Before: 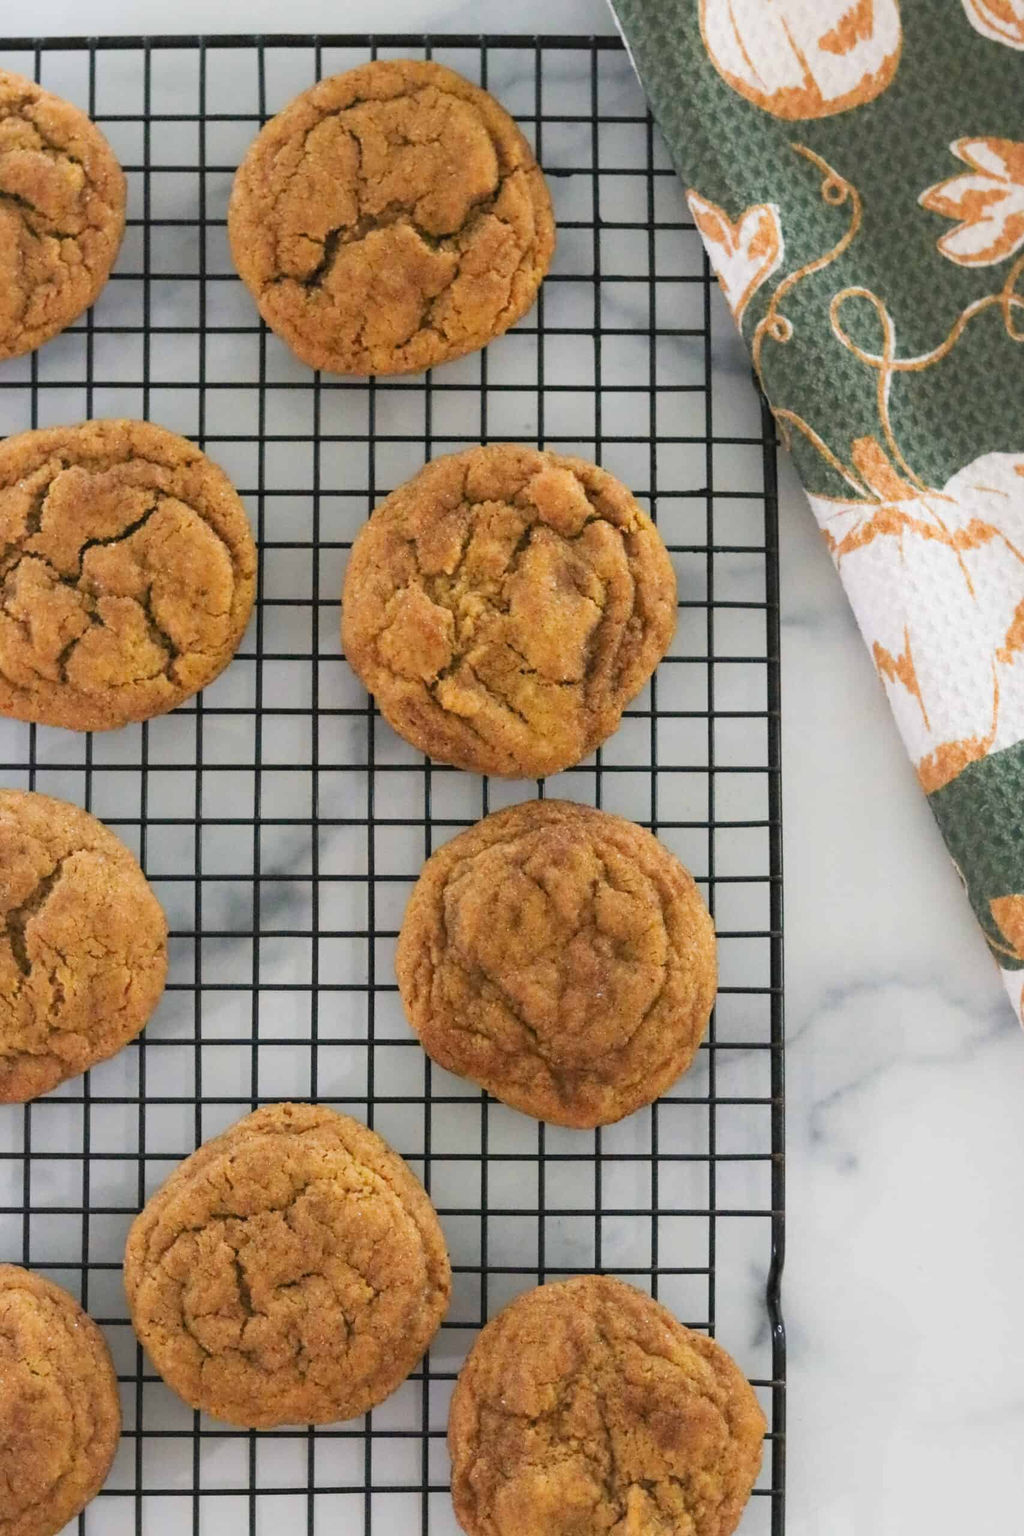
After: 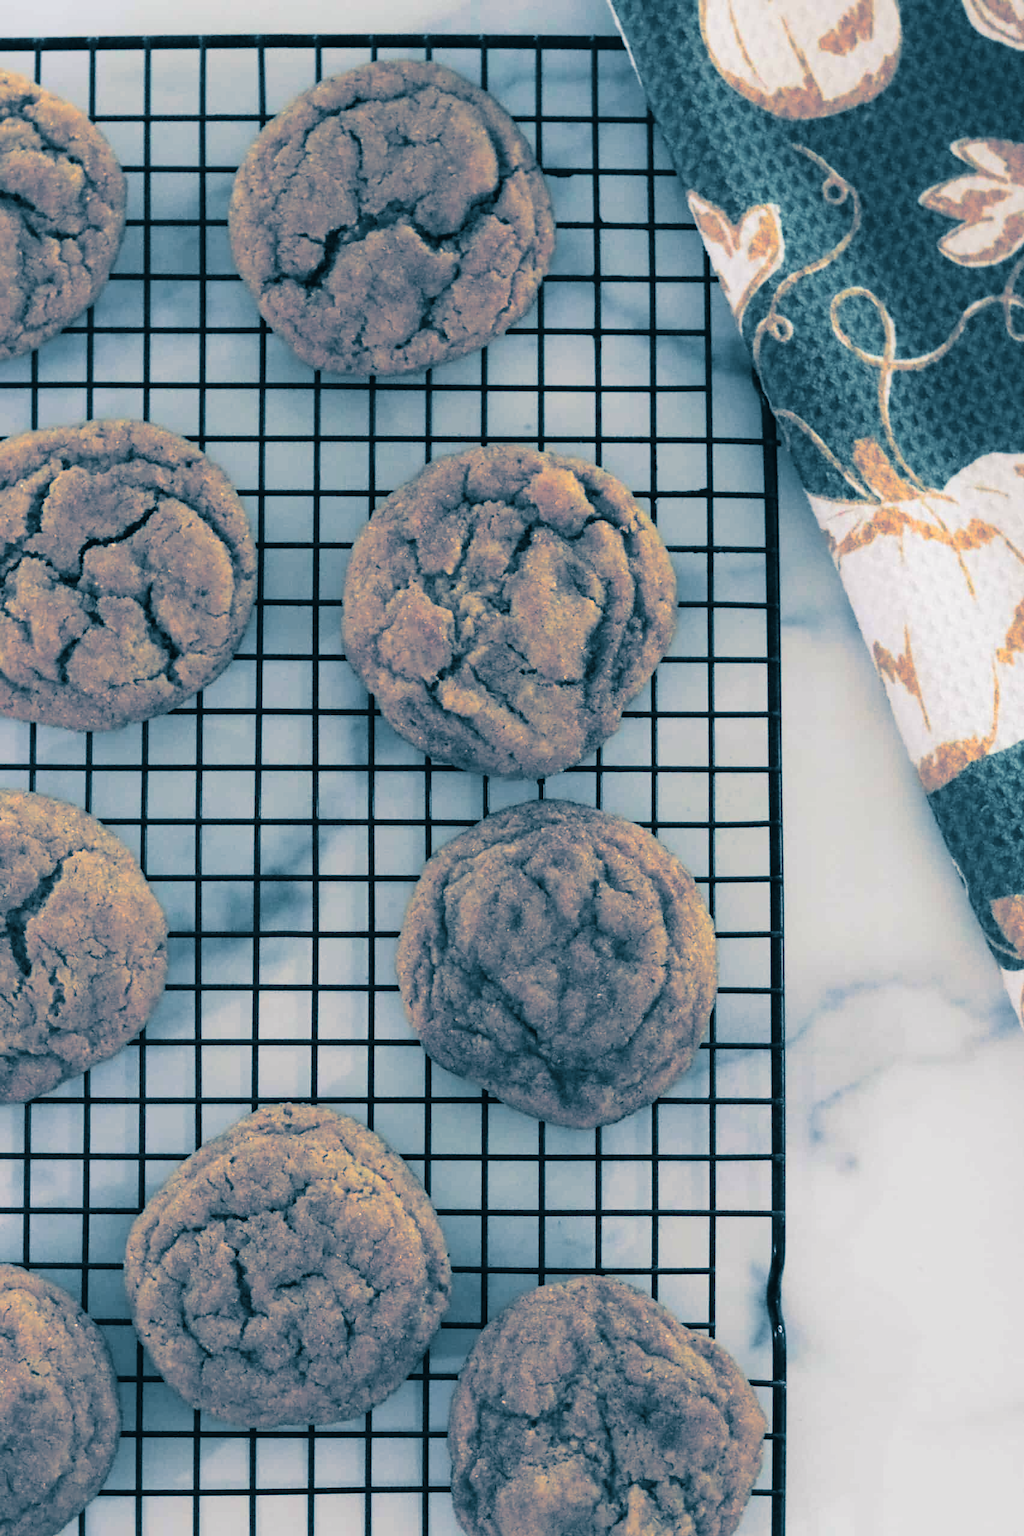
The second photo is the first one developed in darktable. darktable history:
tone curve: curves: ch0 [(0, 0.023) (0.132, 0.075) (0.241, 0.178) (0.487, 0.491) (0.782, 0.8) (1, 0.989)]; ch1 [(0, 0) (0.396, 0.369) (0.467, 0.454) (0.498, 0.5) (0.518, 0.517) (0.57, 0.586) (0.619, 0.663) (0.692, 0.744) (1, 1)]; ch2 [(0, 0) (0.427, 0.416) (0.483, 0.481) (0.503, 0.503) (0.526, 0.527) (0.563, 0.573) (0.632, 0.667) (0.705, 0.737) (0.985, 0.966)], color space Lab, independent channels
split-toning: shadows › hue 212.4°, balance -70
